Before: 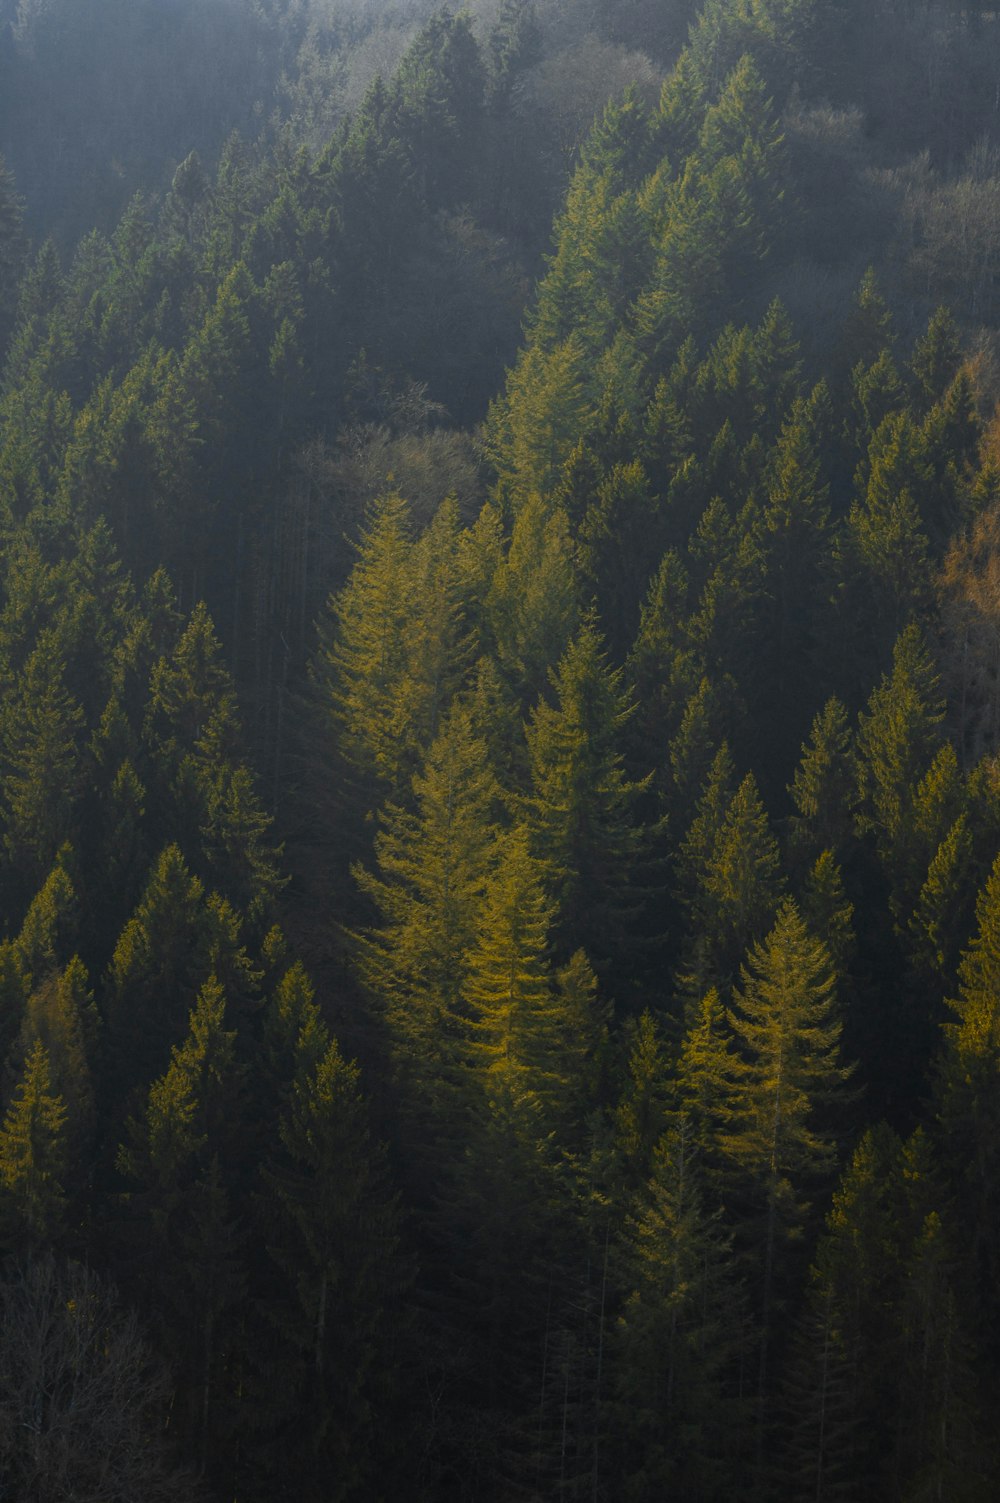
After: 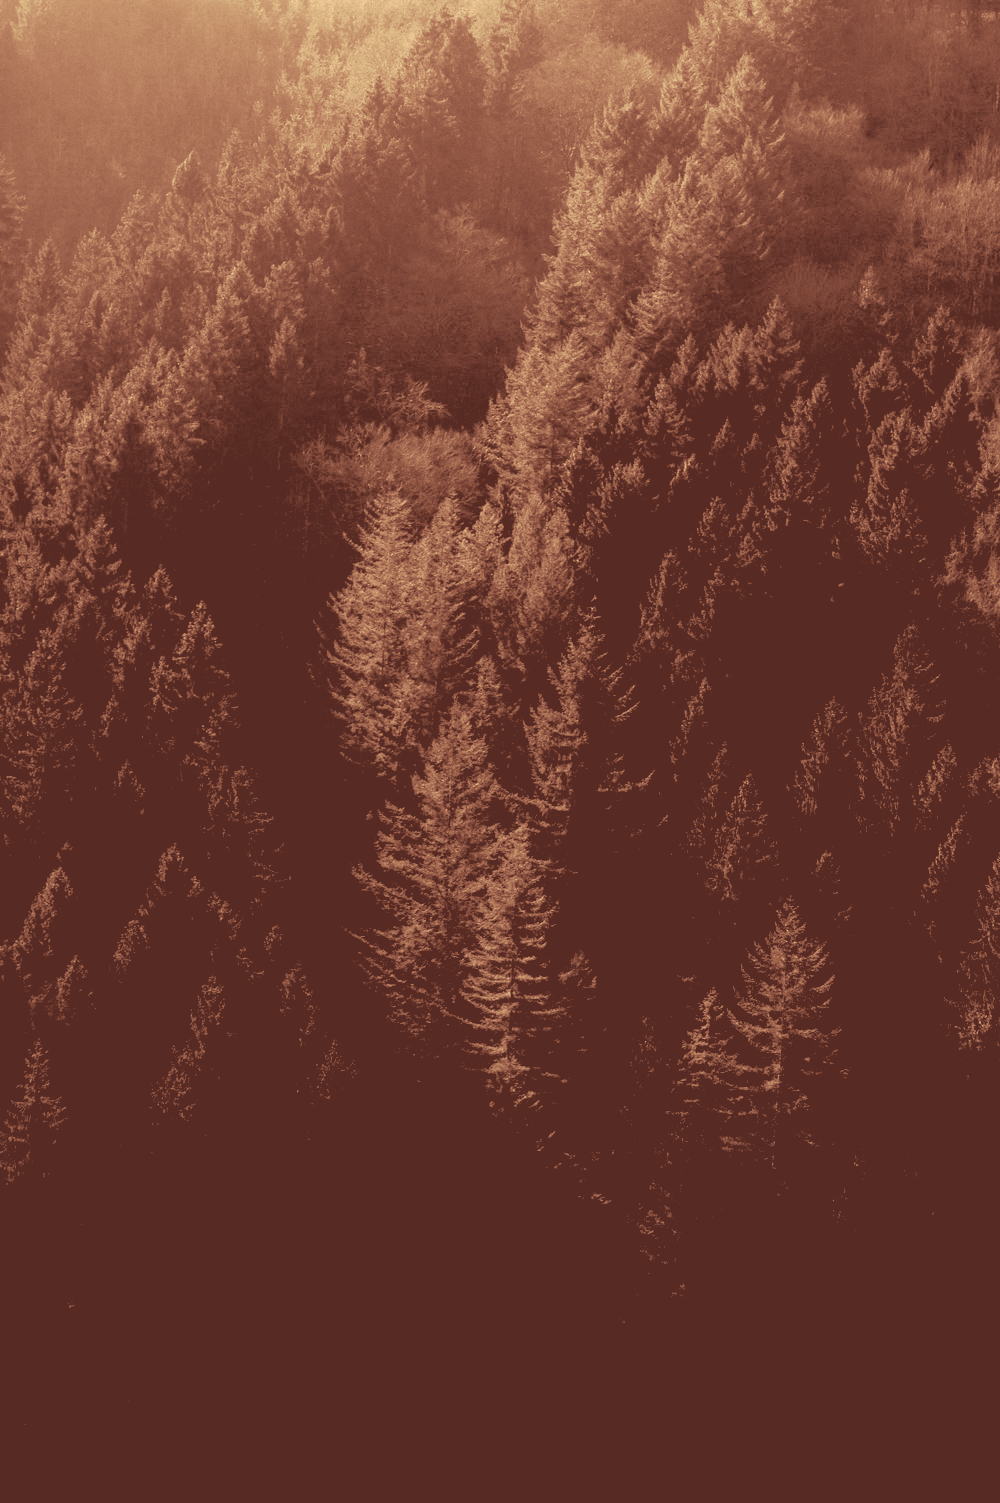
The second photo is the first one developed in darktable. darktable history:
color balance: contrast -0.5%
split-toning: compress 20%
exposure: black level correction 0.046, exposure -0.228 EV, compensate highlight preservation false
colorize: hue 28.8°, source mix 100%
